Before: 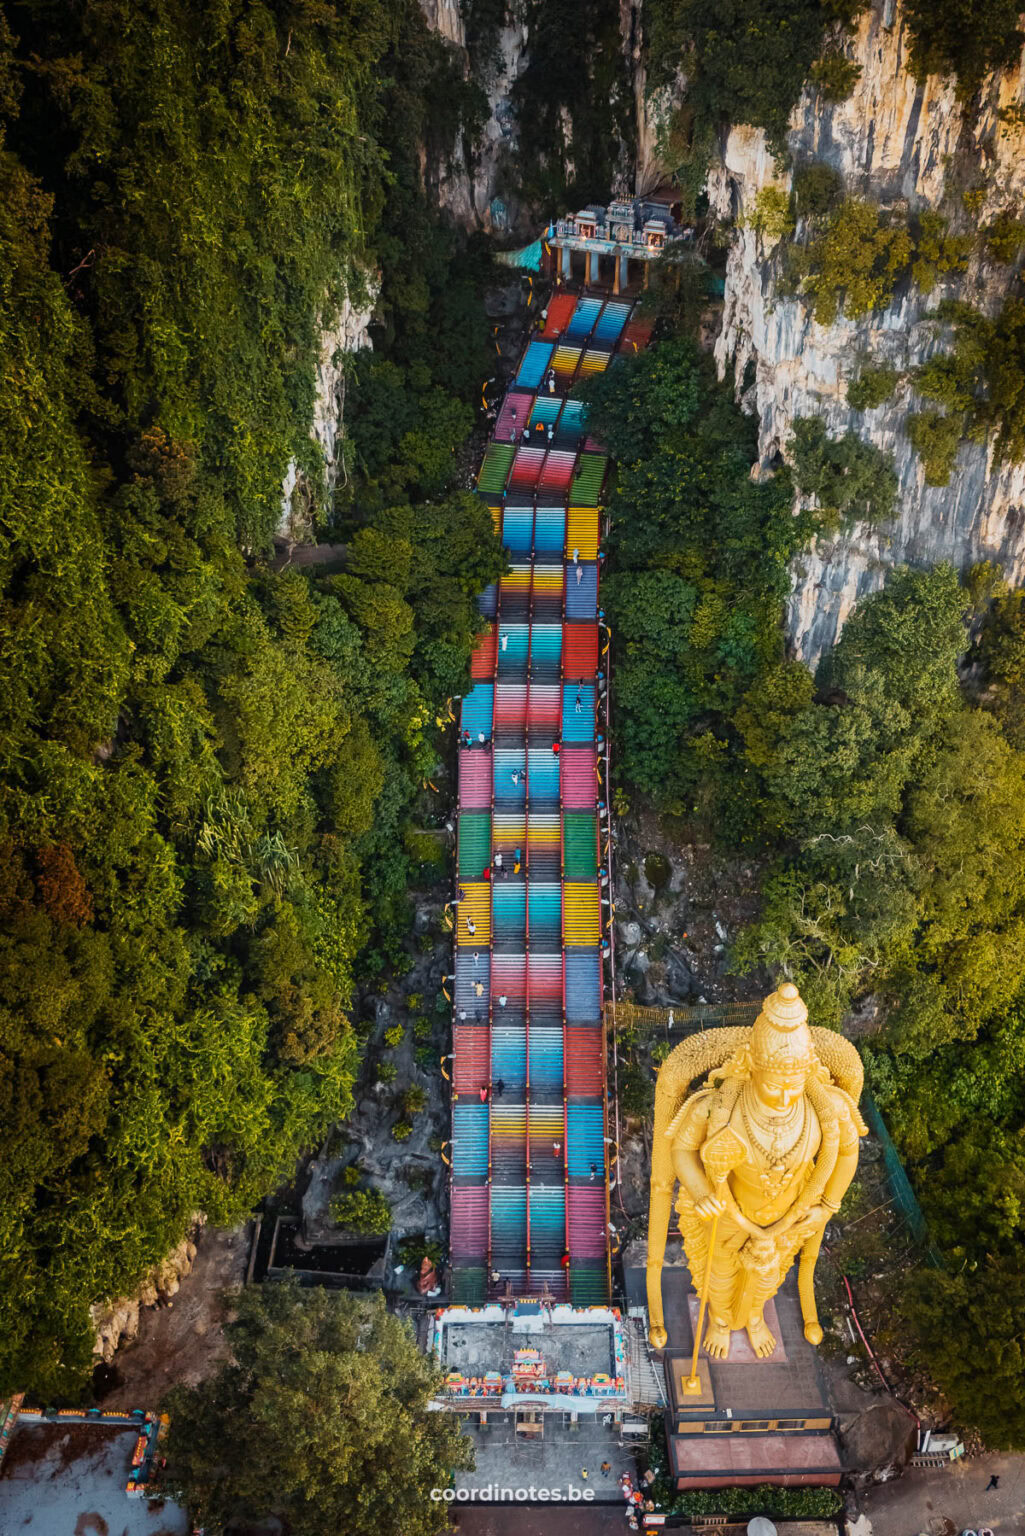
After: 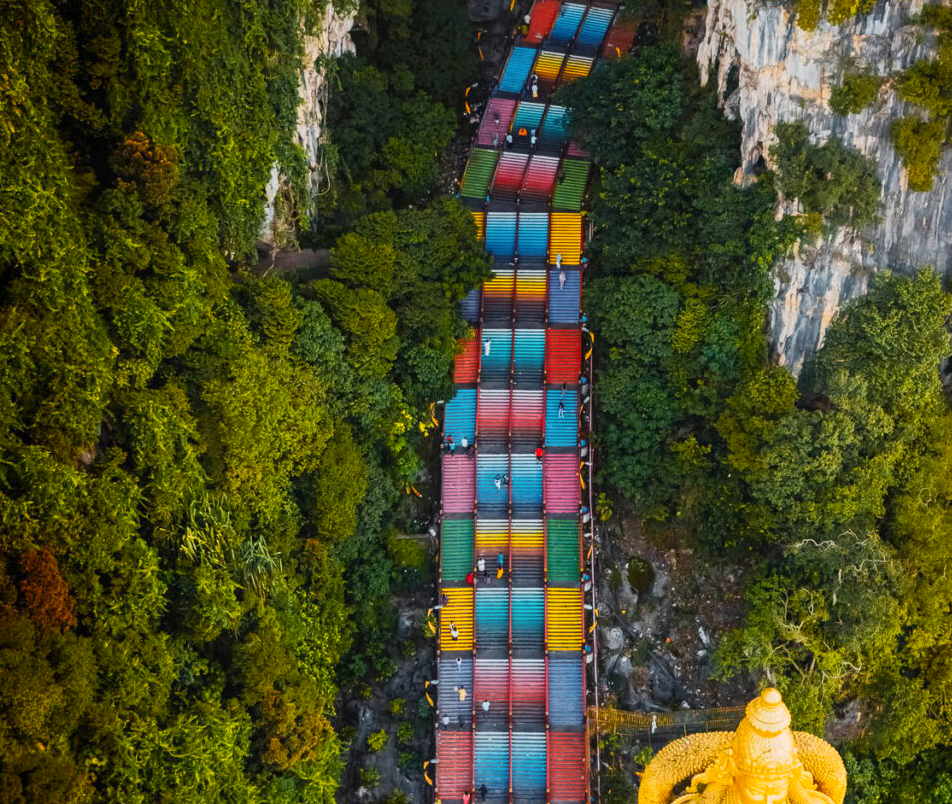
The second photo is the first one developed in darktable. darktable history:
color zones: curves: ch0 [(0.224, 0.526) (0.75, 0.5)]; ch1 [(0.055, 0.526) (0.224, 0.761) (0.377, 0.526) (0.75, 0.5)]
crop: left 1.744%, top 19.225%, right 5.069%, bottom 28.357%
